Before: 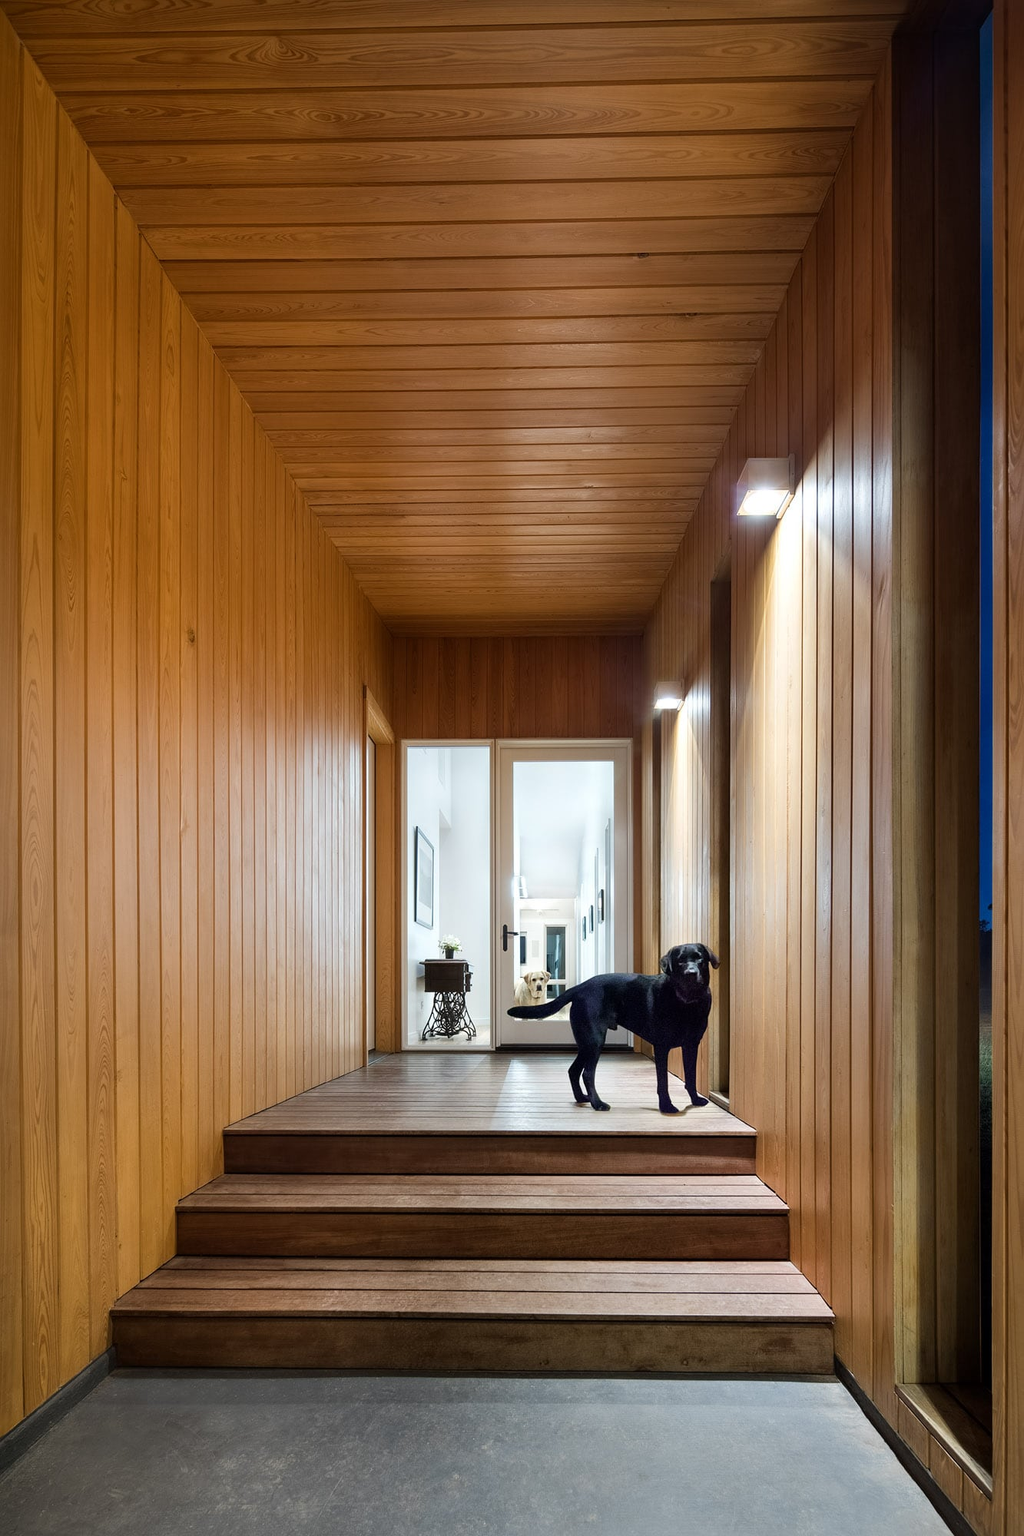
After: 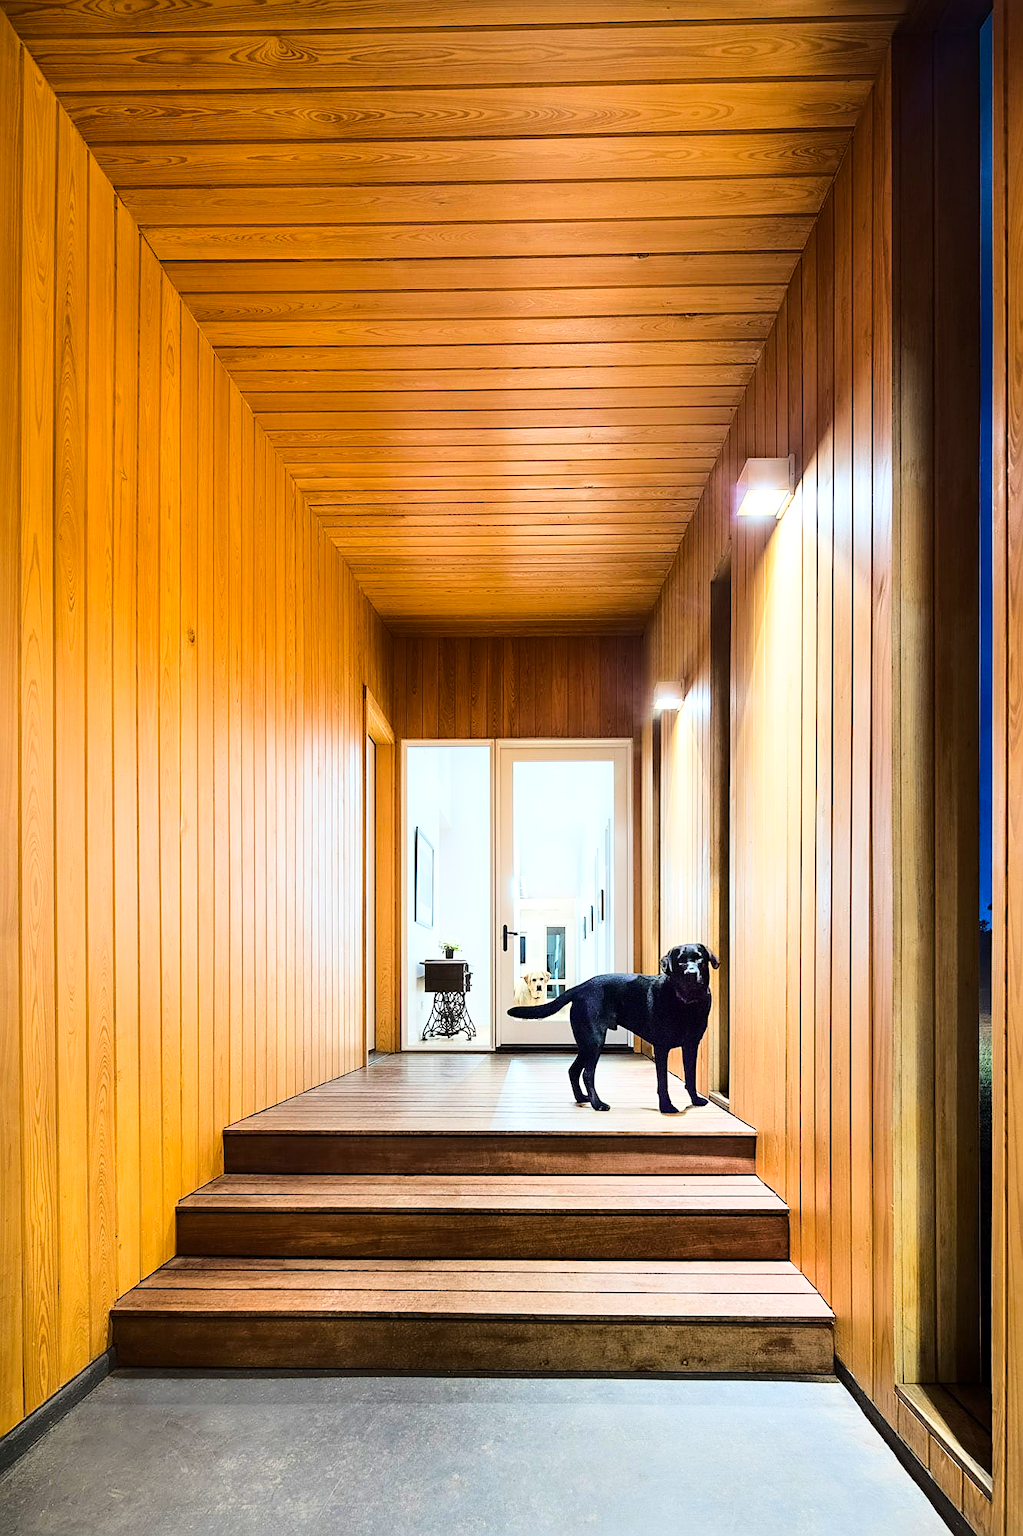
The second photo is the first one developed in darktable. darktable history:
color balance rgb: linear chroma grading › global chroma 14.672%, perceptual saturation grading › global saturation 0.78%, perceptual brilliance grading › mid-tones 11.094%, perceptual brilliance grading › shadows 14.524%
base curve: curves: ch0 [(0, 0) (0.032, 0.037) (0.105, 0.228) (0.435, 0.76) (0.856, 0.983) (1, 1)]
sharpen: on, module defaults
